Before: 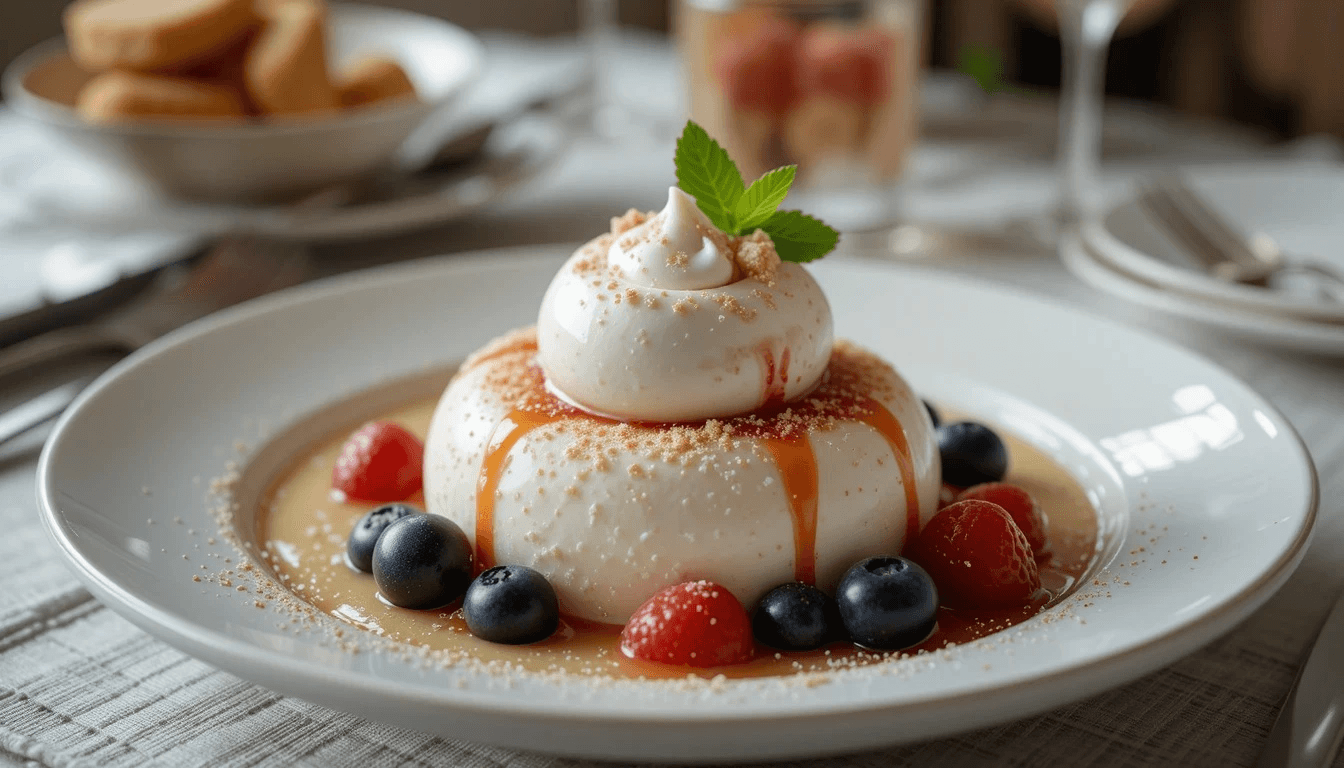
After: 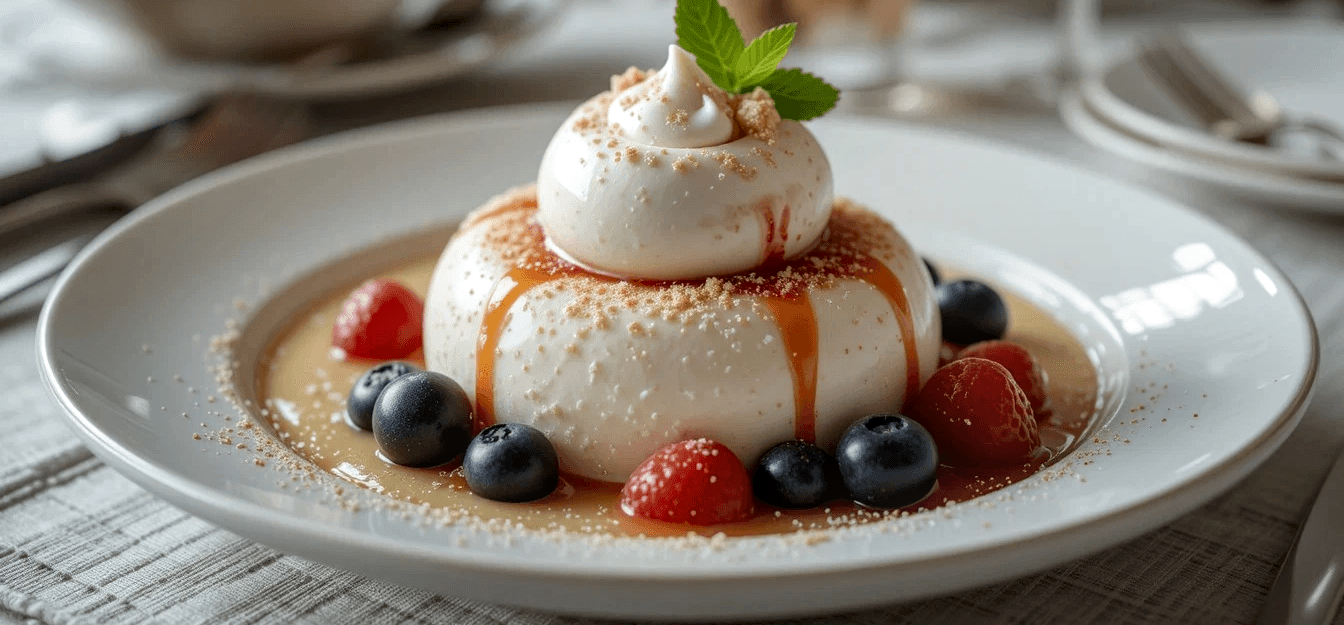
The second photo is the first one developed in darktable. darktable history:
crop and rotate: top 18.507%
local contrast: on, module defaults
